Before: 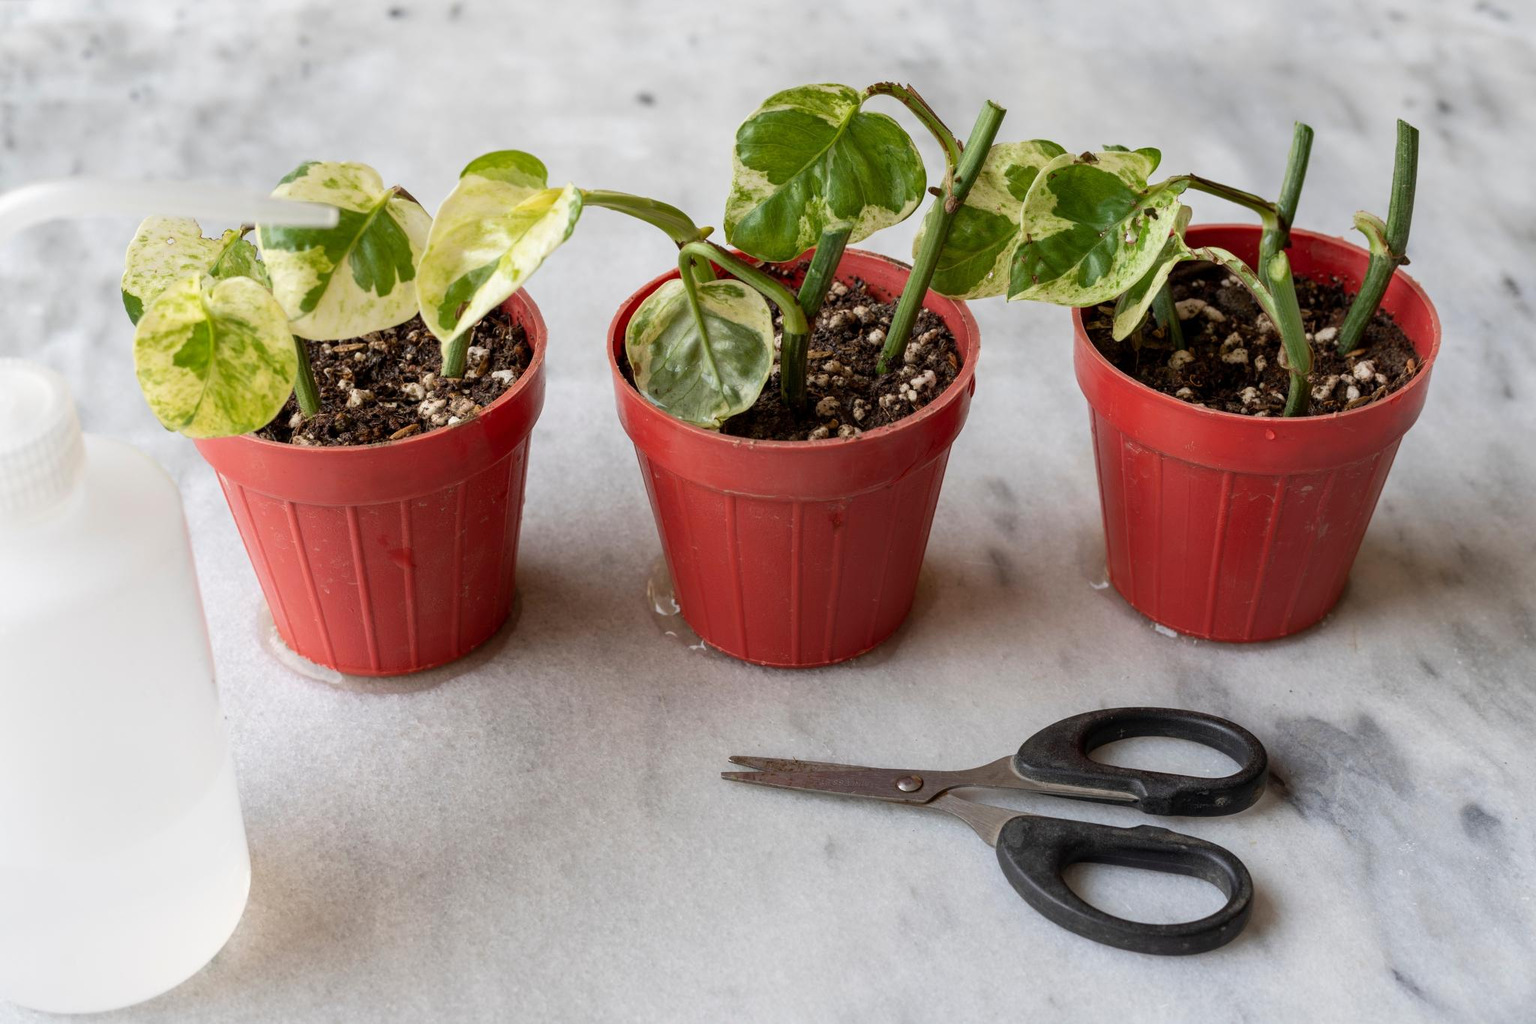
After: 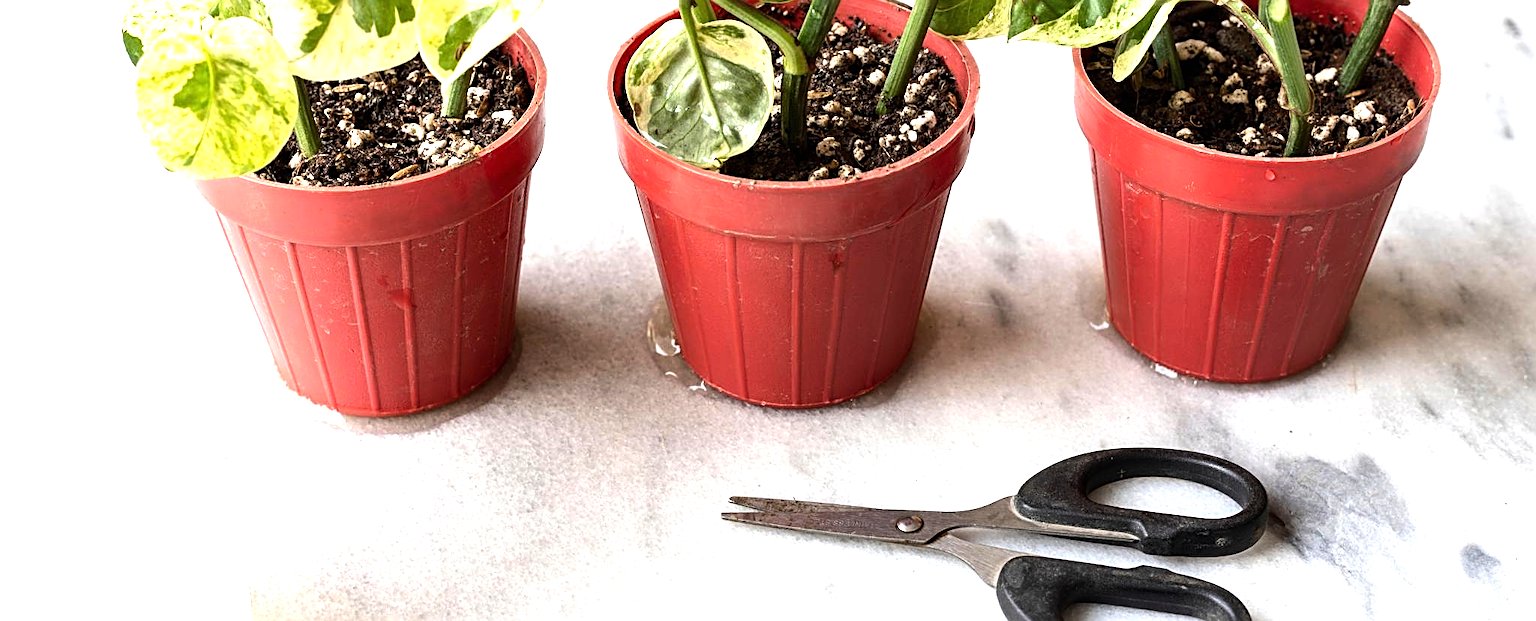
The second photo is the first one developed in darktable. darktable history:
tone equalizer: -8 EV -0.75 EV, -7 EV -0.7 EV, -6 EV -0.6 EV, -5 EV -0.4 EV, -3 EV 0.4 EV, -2 EV 0.6 EV, -1 EV 0.7 EV, +0 EV 0.75 EV, edges refinement/feathering 500, mask exposure compensation -1.57 EV, preserve details no
sharpen: radius 2.531, amount 0.628
crop and rotate: top 25.357%, bottom 13.942%
exposure: black level correction 0, exposure 0.68 EV, compensate exposure bias true, compensate highlight preservation false
